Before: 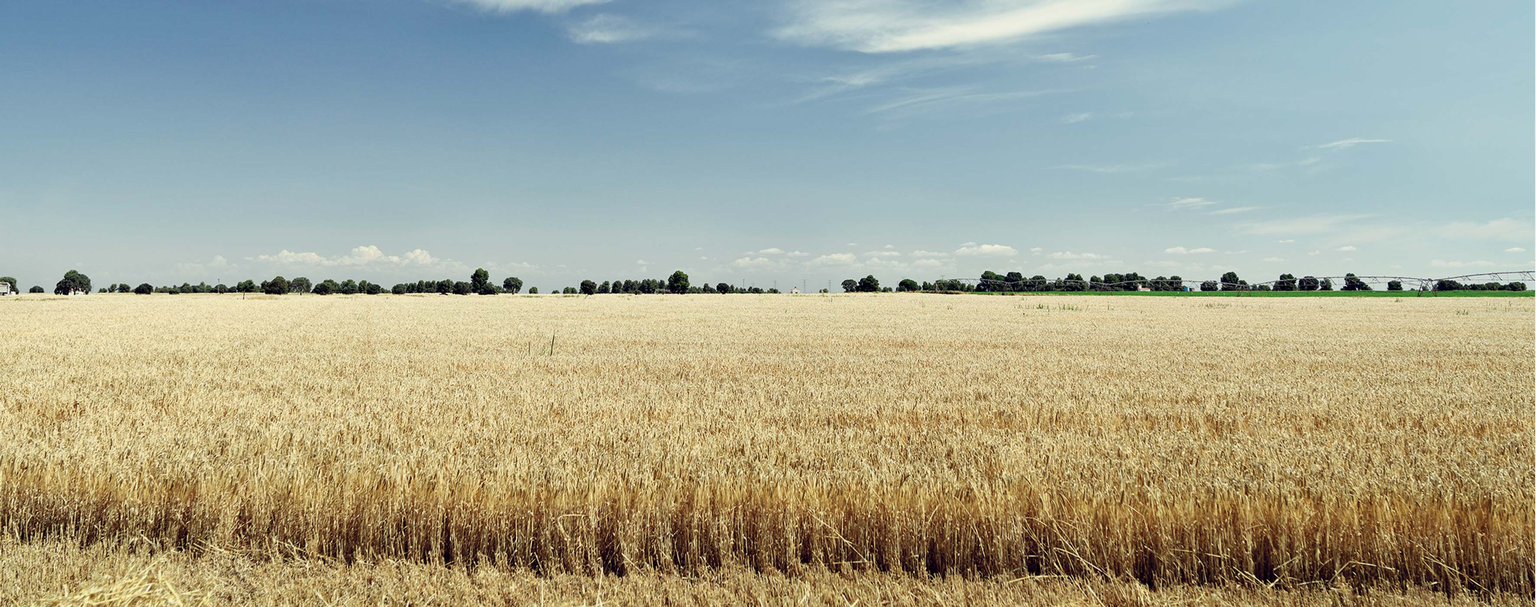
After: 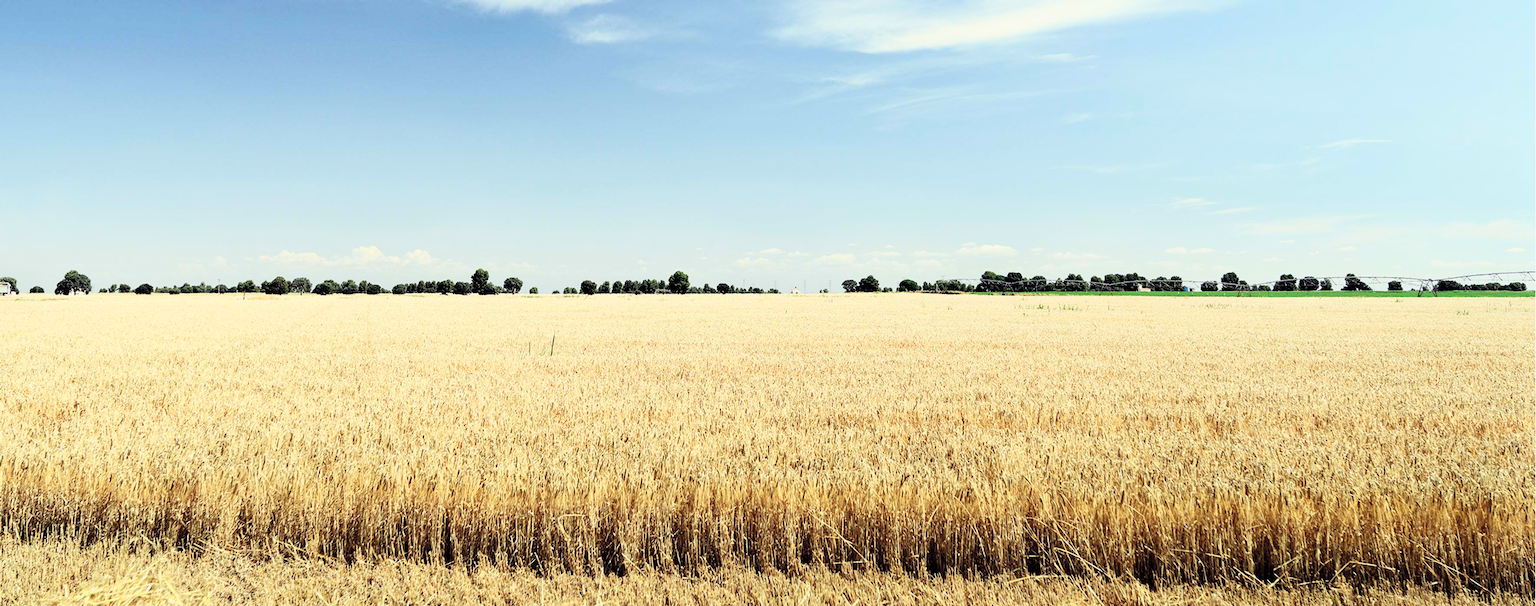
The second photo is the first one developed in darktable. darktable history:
contrast brightness saturation: contrast 0.199, brightness 0.168, saturation 0.216
shadows and highlights: radius 95.95, shadows -14.36, white point adjustment 0.223, highlights 32.53, compress 48.28%, soften with gaussian
filmic rgb: middle gray luminance 21.8%, black relative exposure -14.02 EV, white relative exposure 2.98 EV, target black luminance 0%, hardness 8.75, latitude 60%, contrast 1.205, highlights saturation mix 5.42%, shadows ↔ highlights balance 41.65%
